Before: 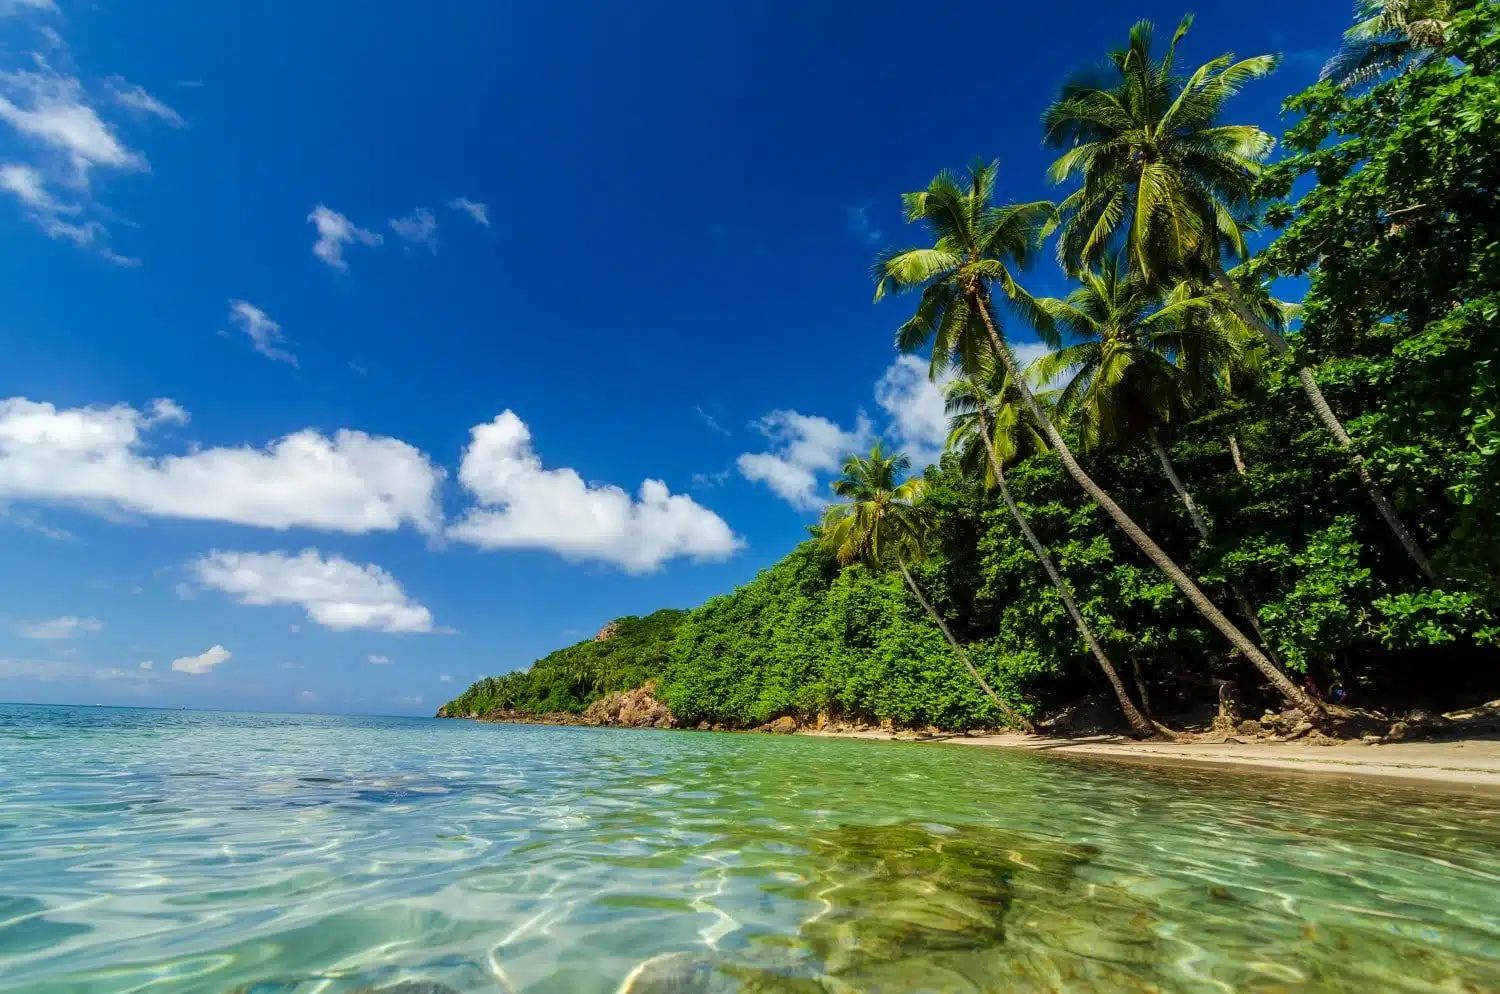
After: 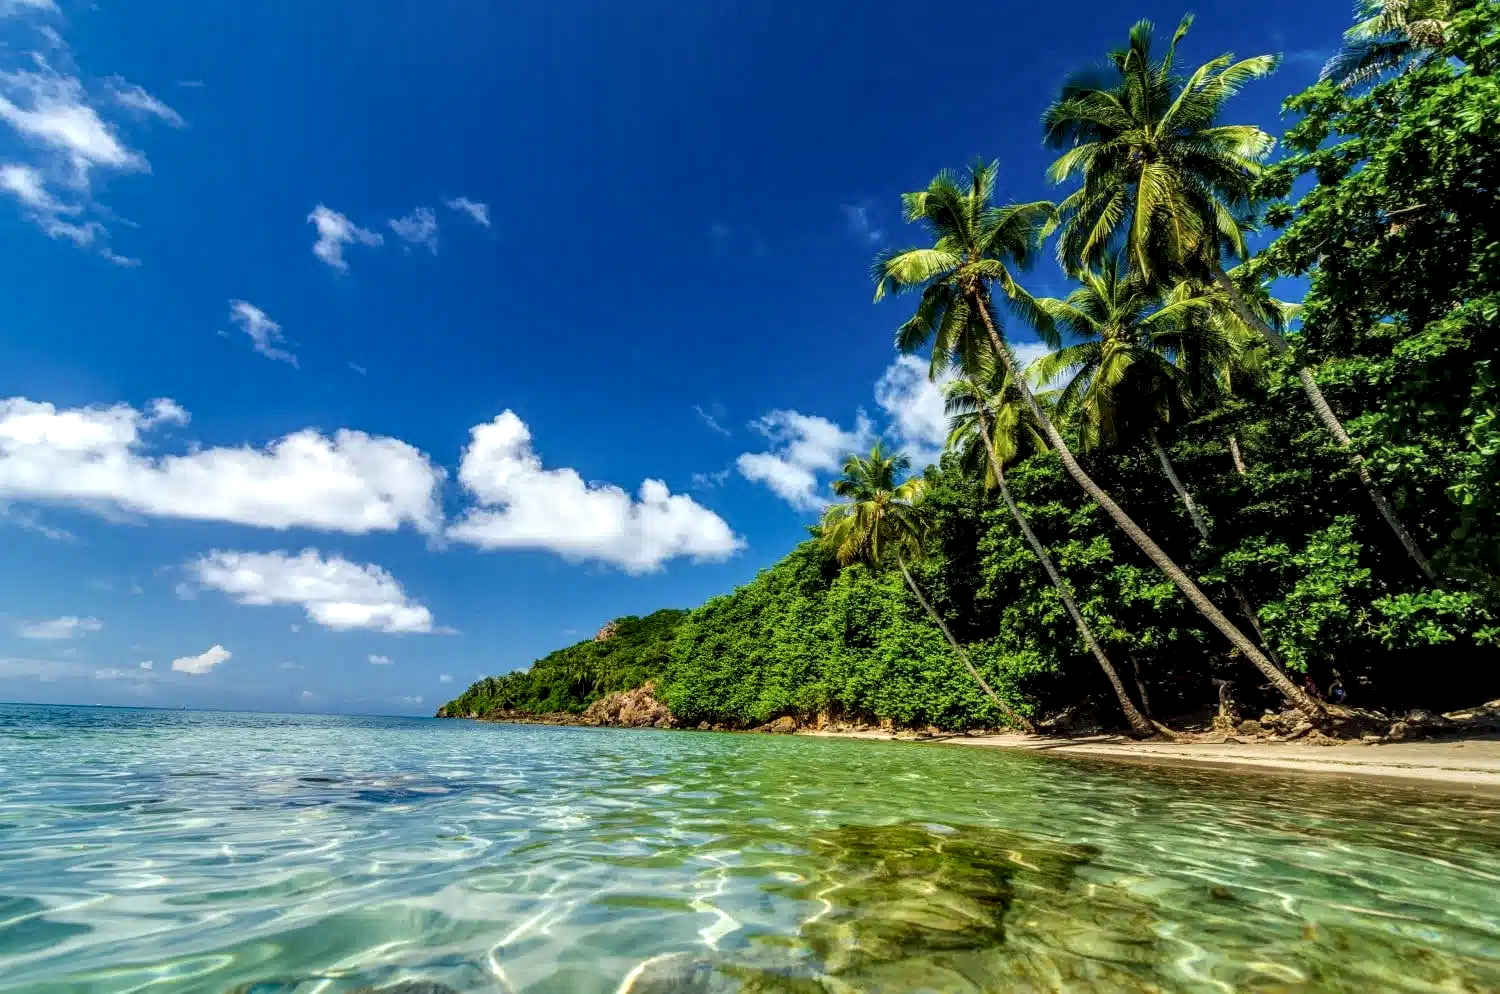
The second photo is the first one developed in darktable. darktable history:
shadows and highlights: shadows 25.92, highlights -26.15
local contrast: detail 155%
